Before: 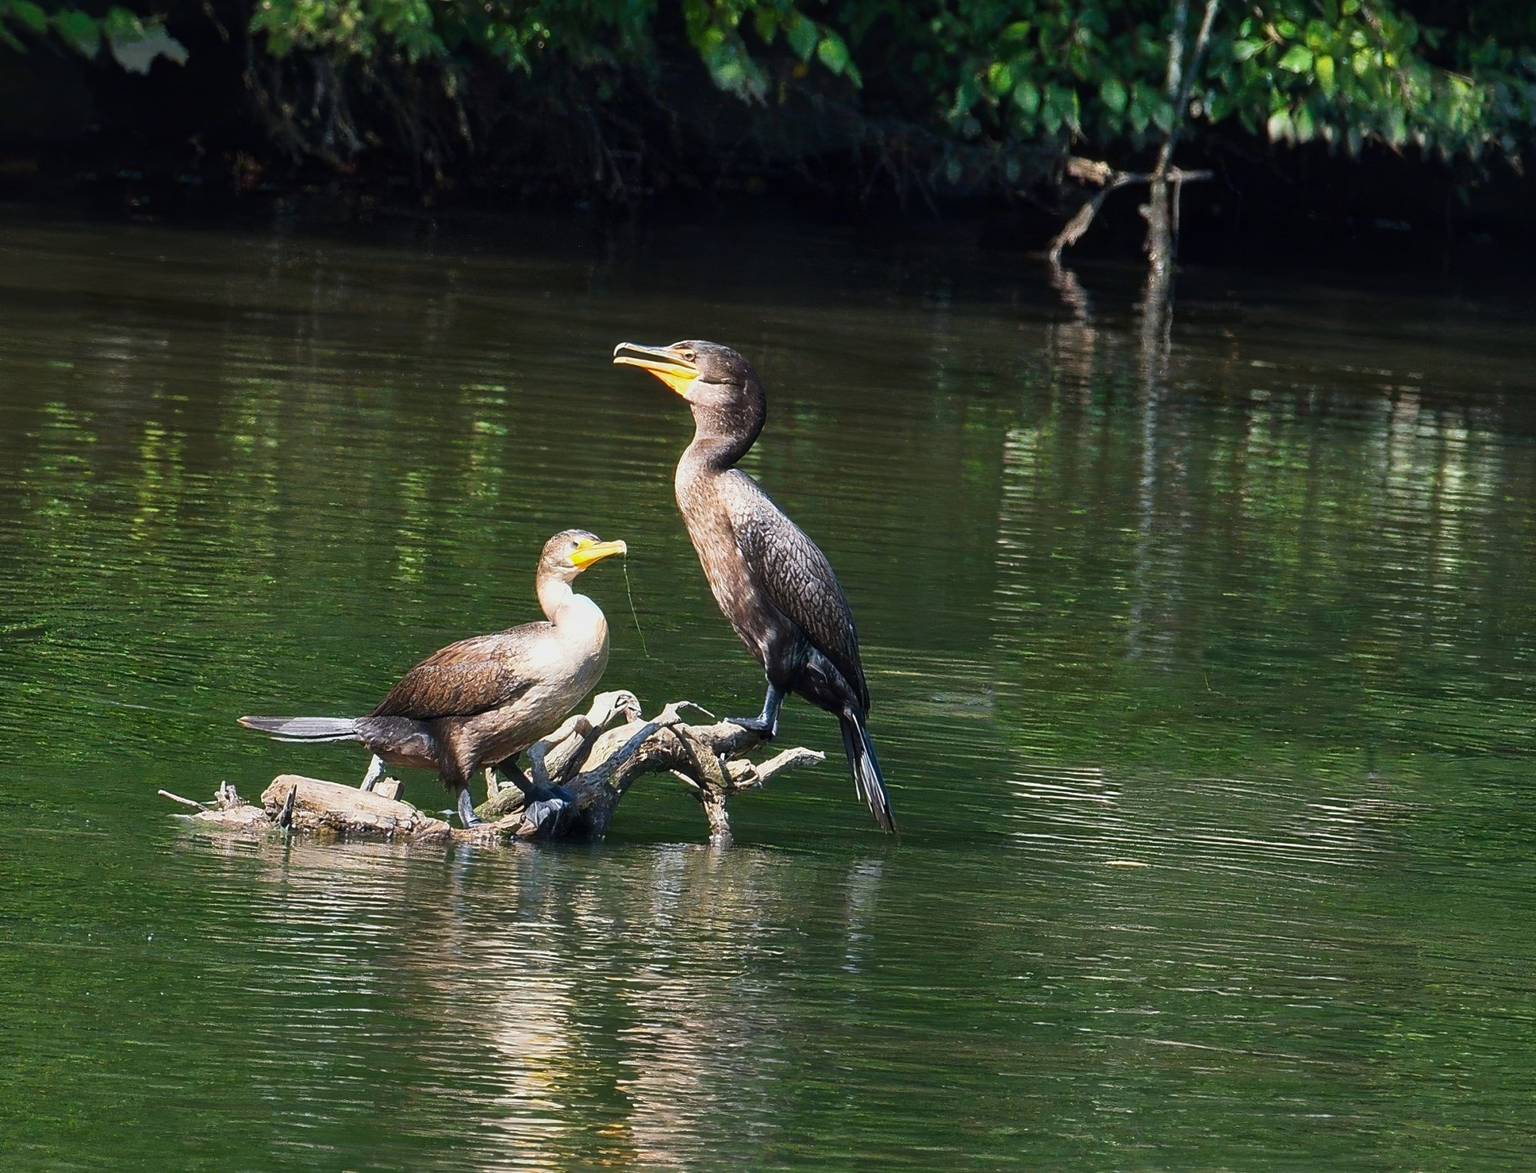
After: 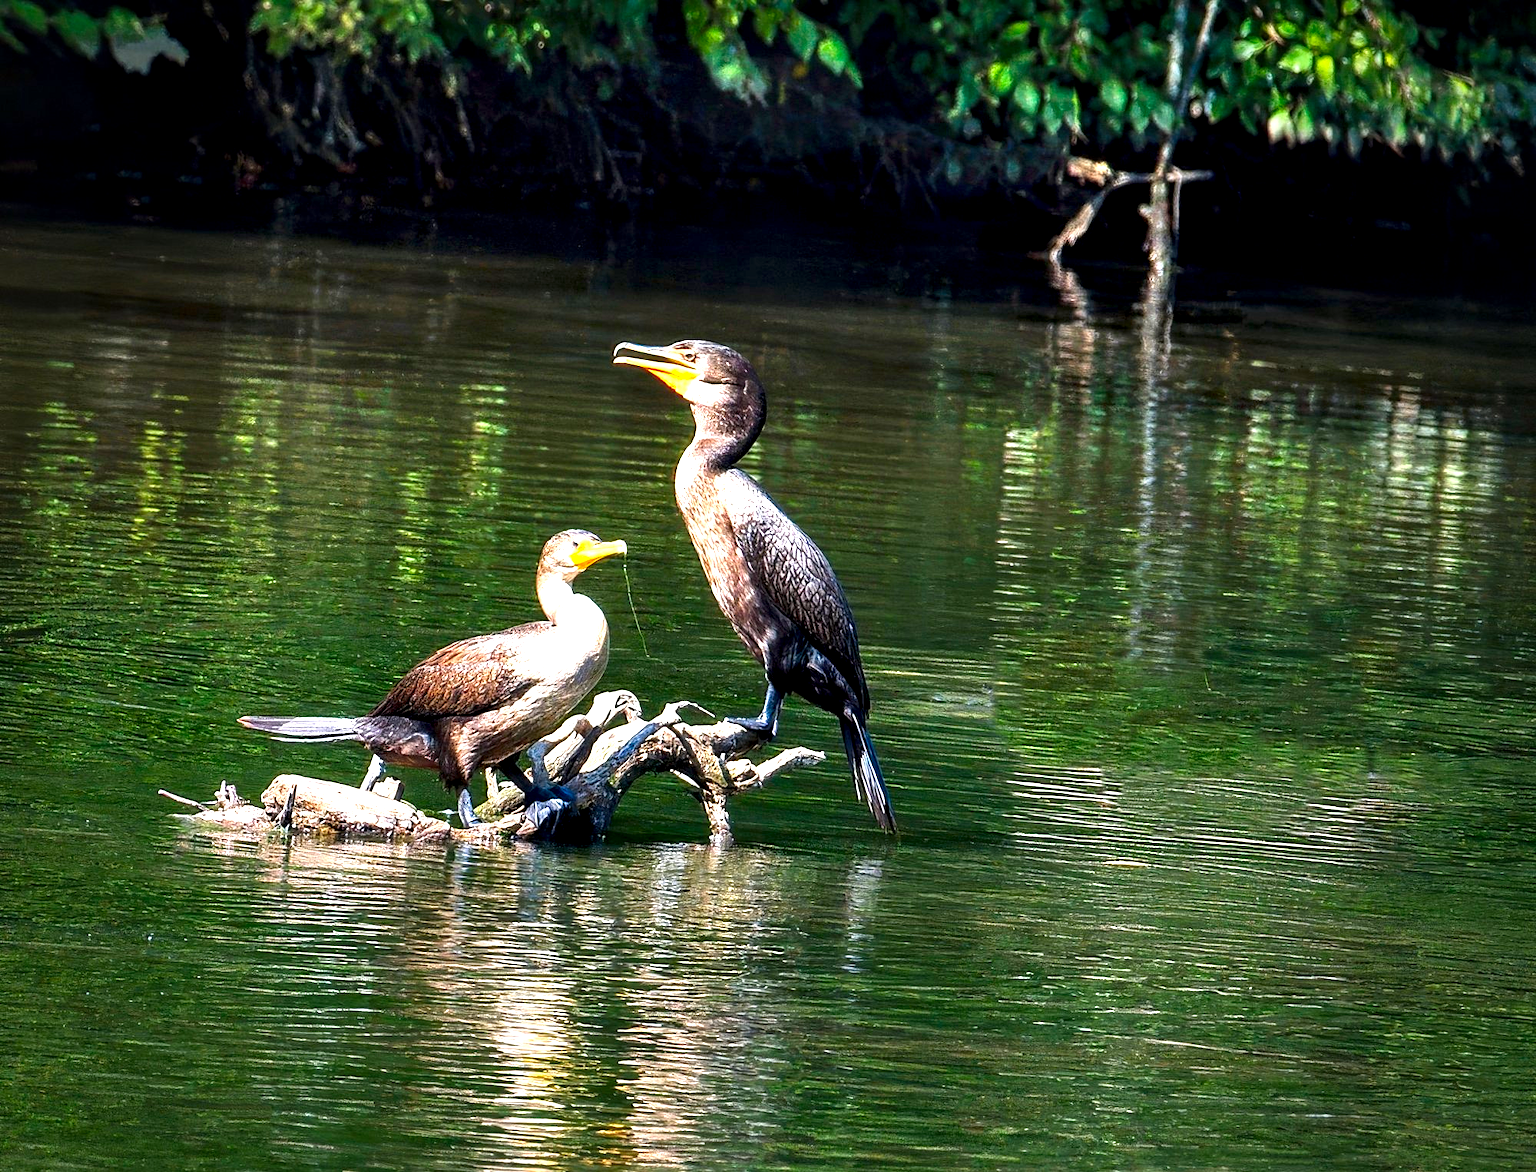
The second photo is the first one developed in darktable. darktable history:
vignetting: fall-off start 69.23%, fall-off radius 30.02%, saturation 0.002, width/height ratio 0.992, shape 0.844
local contrast: on, module defaults
exposure: exposure 0.488 EV, compensate highlight preservation false
contrast equalizer: y [[0.6 ×6], [0.55 ×6], [0 ×6], [0 ×6], [0 ×6]]
color correction: highlights b* -0.037, saturation 1.33
